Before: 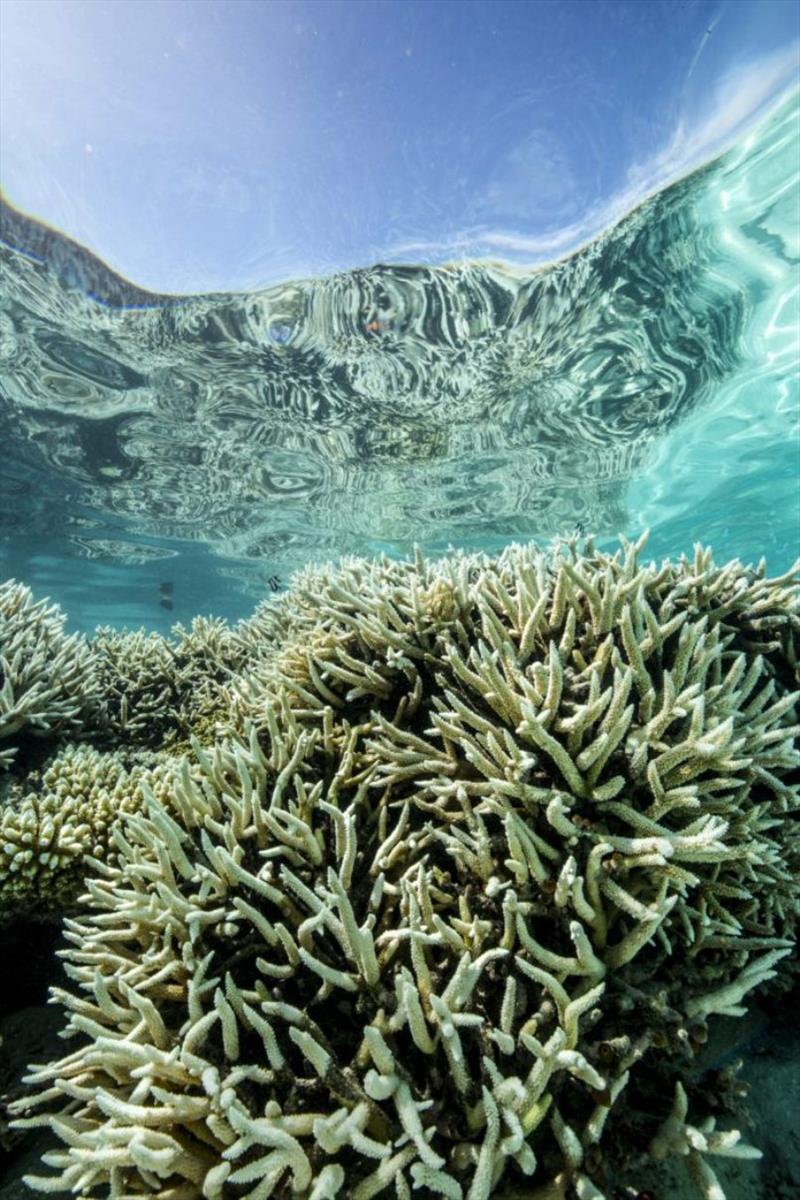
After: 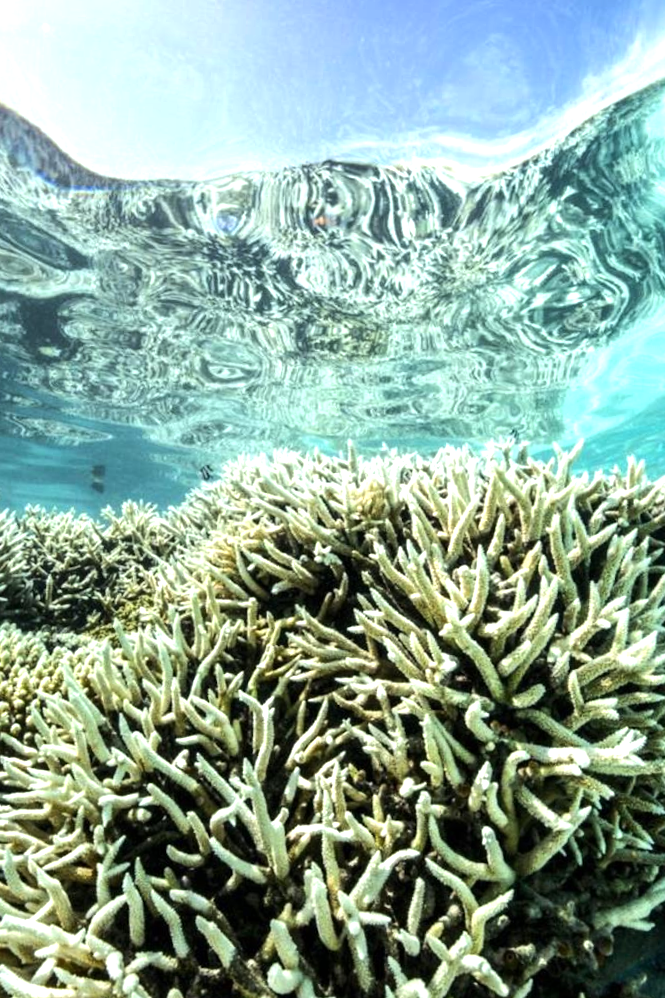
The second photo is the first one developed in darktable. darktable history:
crop and rotate: angle -3.27°, left 5.211%, top 5.211%, right 4.607%, bottom 4.607%
exposure: exposure 0.496 EV, compensate highlight preservation false
tone equalizer: -8 EV -0.417 EV, -7 EV -0.389 EV, -6 EV -0.333 EV, -5 EV -0.222 EV, -3 EV 0.222 EV, -2 EV 0.333 EV, -1 EV 0.389 EV, +0 EV 0.417 EV, edges refinement/feathering 500, mask exposure compensation -1.57 EV, preserve details no
